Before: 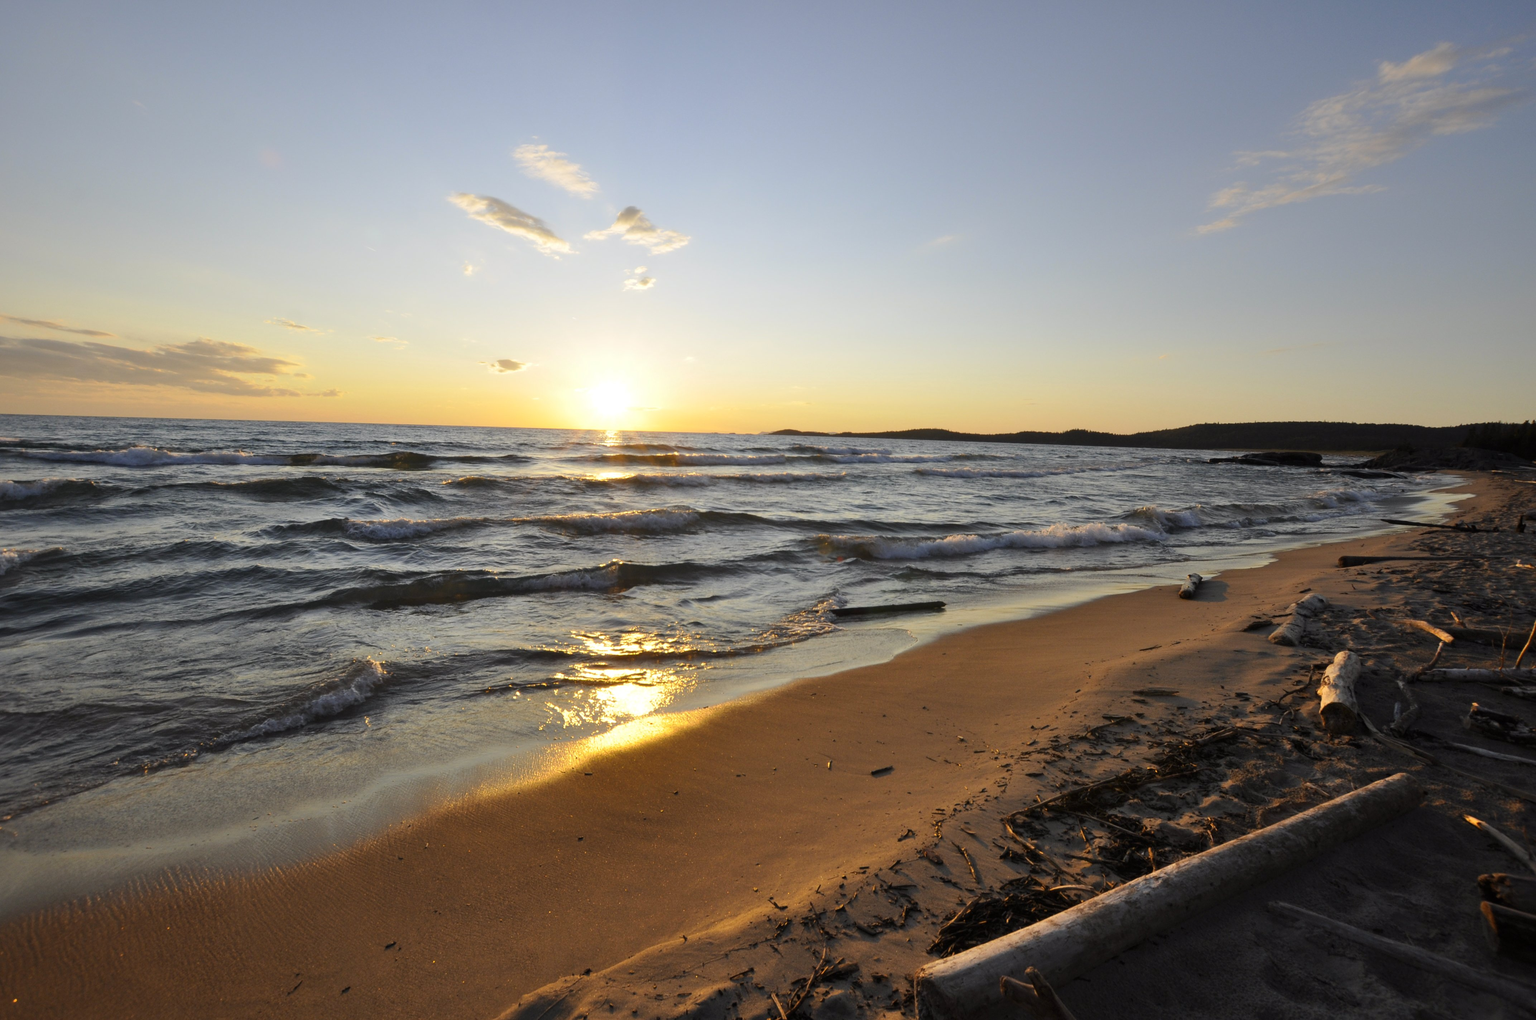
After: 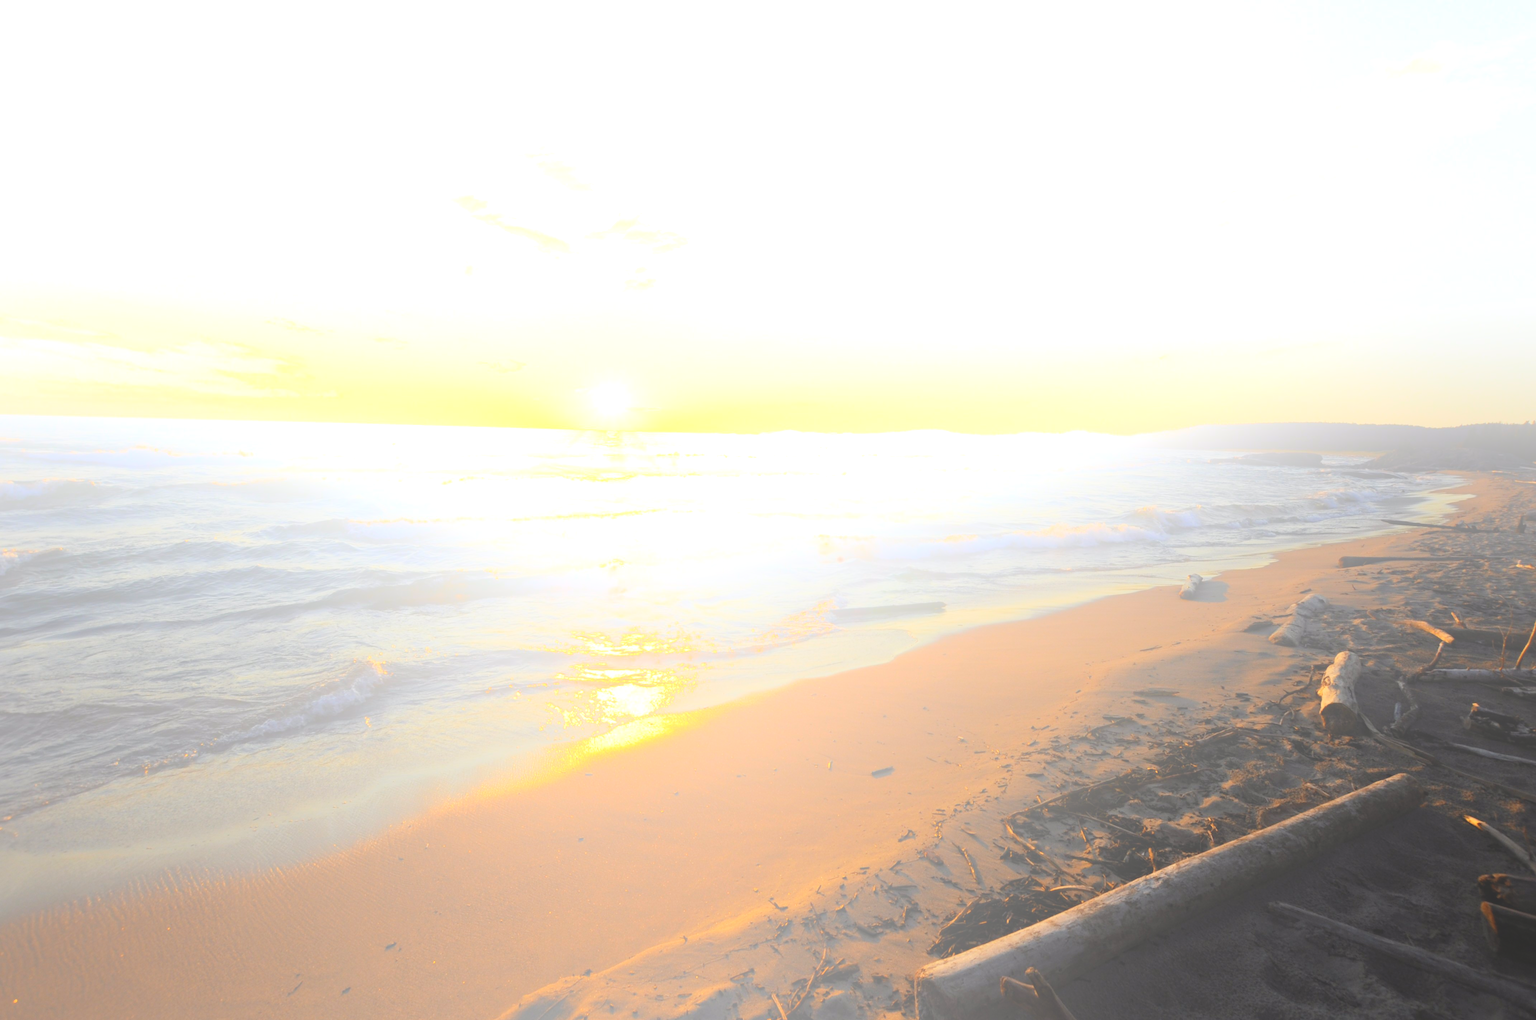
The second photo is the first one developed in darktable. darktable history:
bloom: size 85%, threshold 5%, strength 85%
